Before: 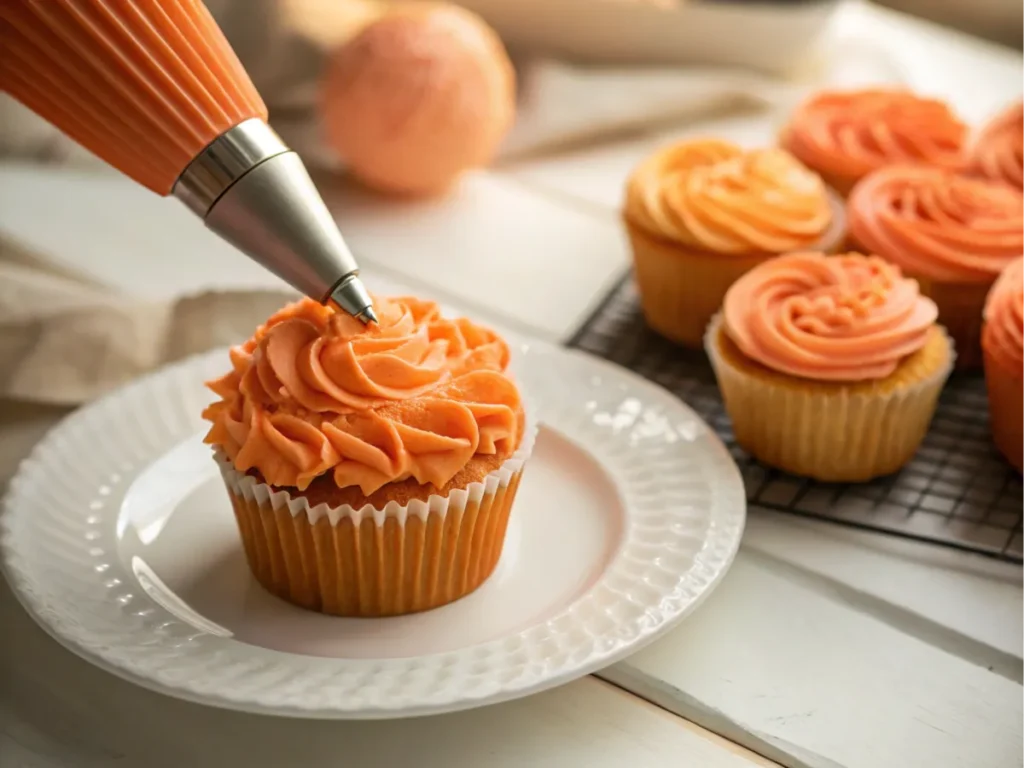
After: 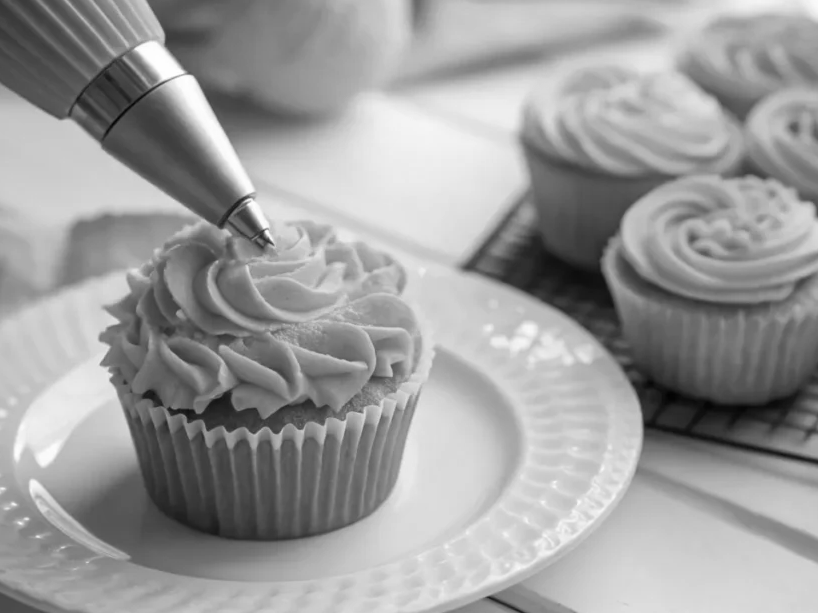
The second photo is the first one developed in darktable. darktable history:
crop and rotate: left 10.071%, top 10.071%, right 10.02%, bottom 10.02%
monochrome: a -3.63, b -0.465
